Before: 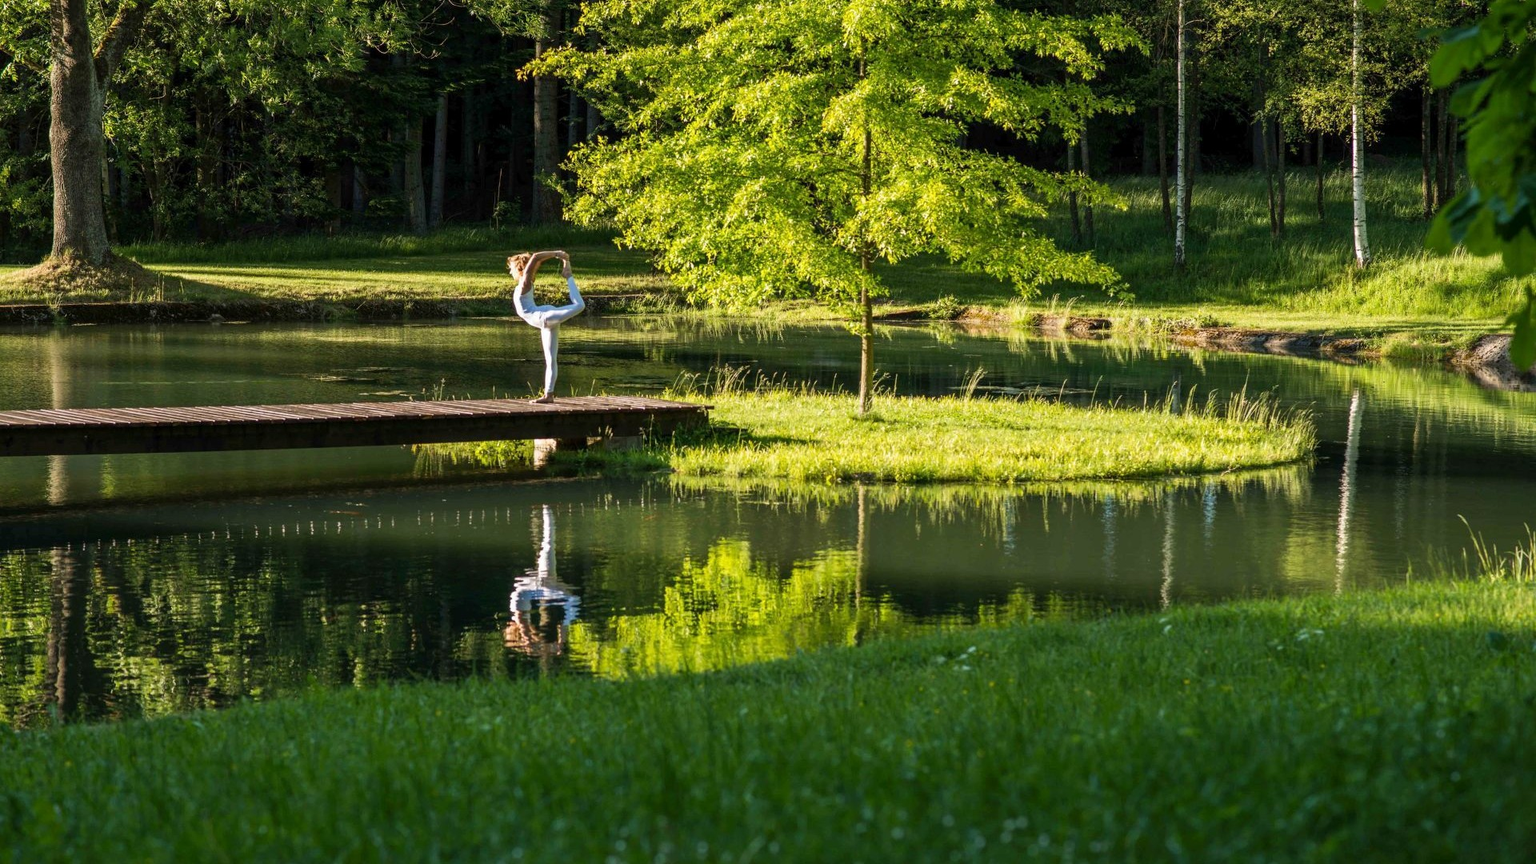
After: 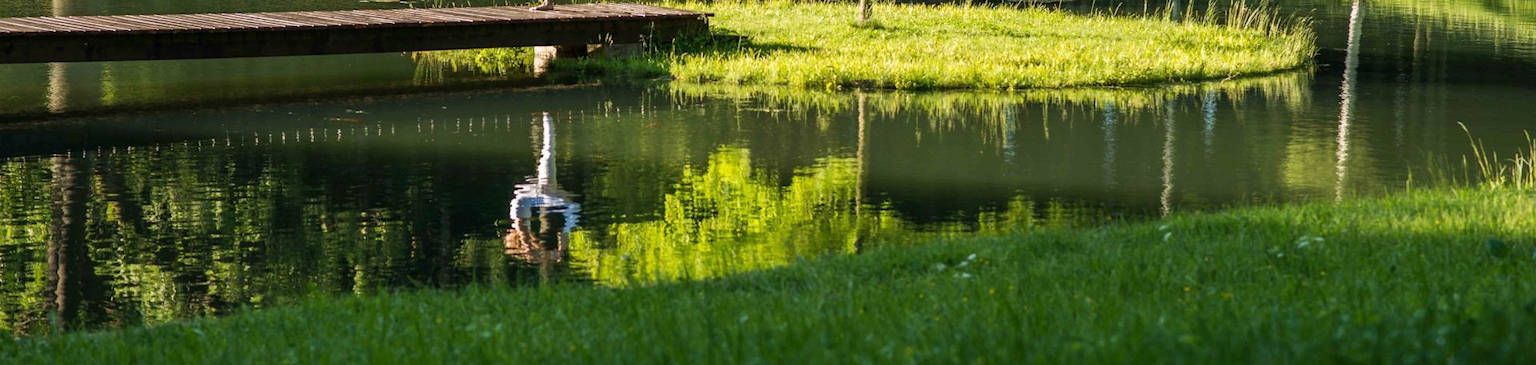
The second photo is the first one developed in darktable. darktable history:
crop: top 45.504%, bottom 12.145%
